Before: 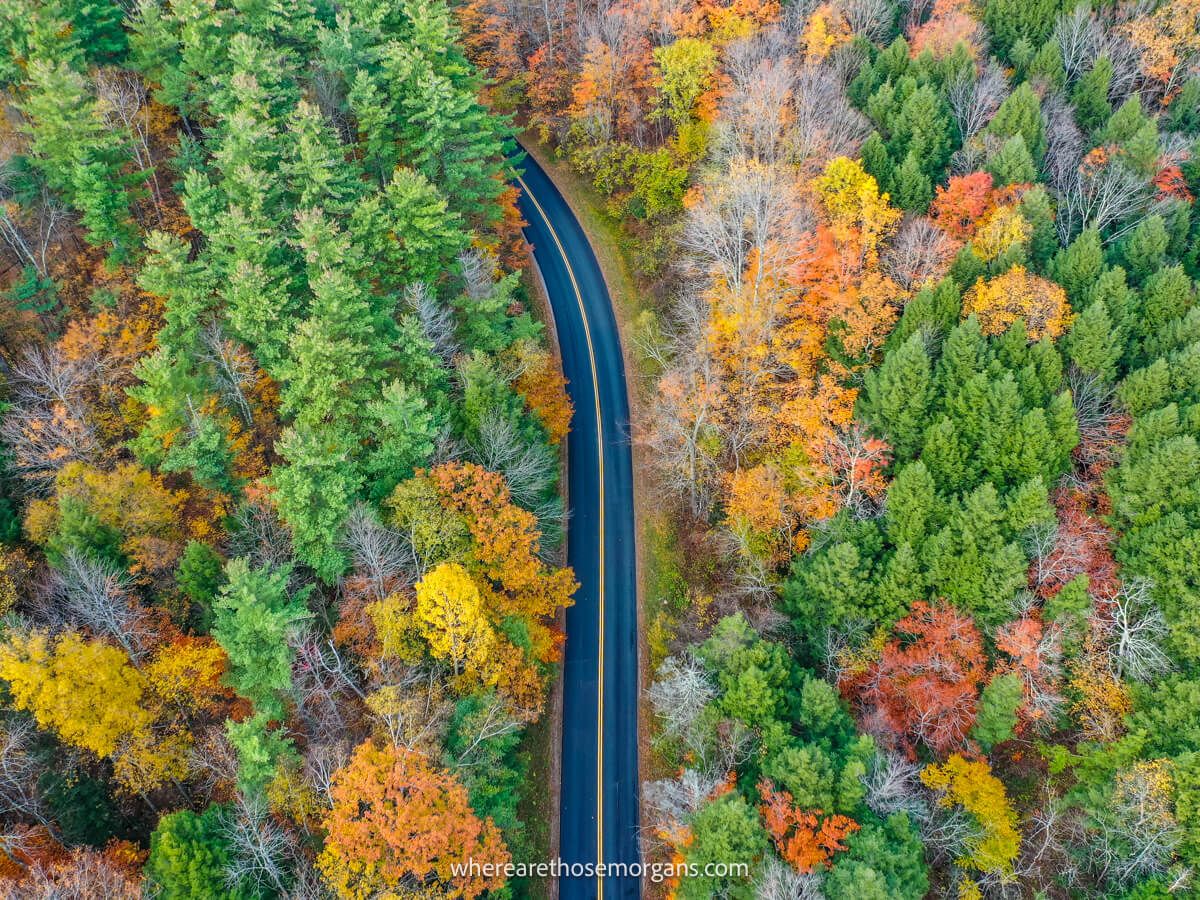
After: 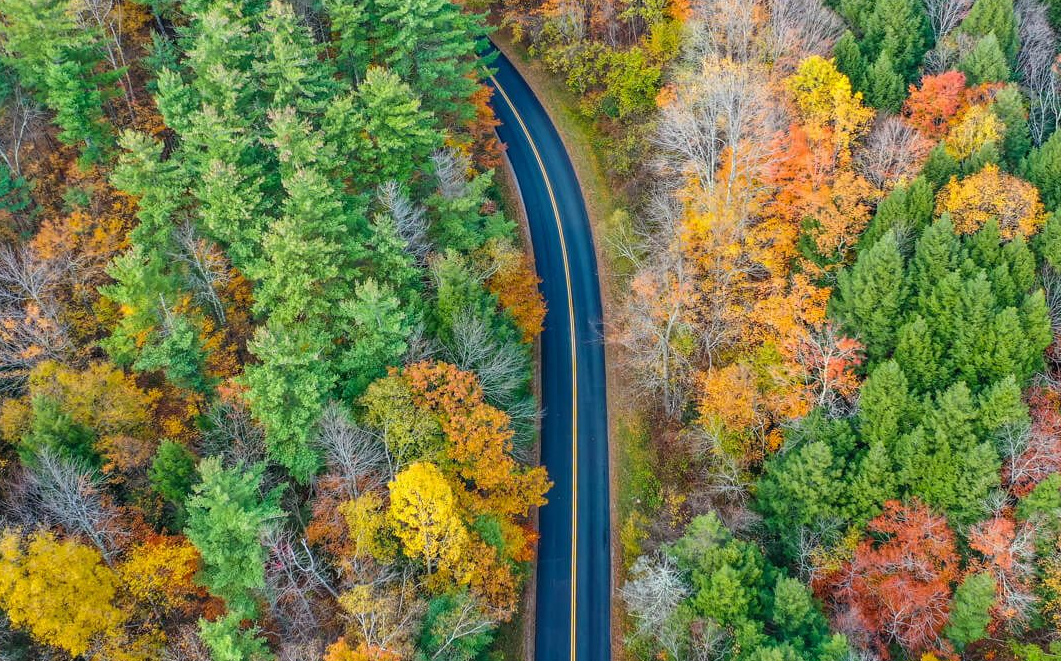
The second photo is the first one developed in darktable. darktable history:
crop and rotate: left 2.287%, top 11.299%, right 9.239%, bottom 15.229%
